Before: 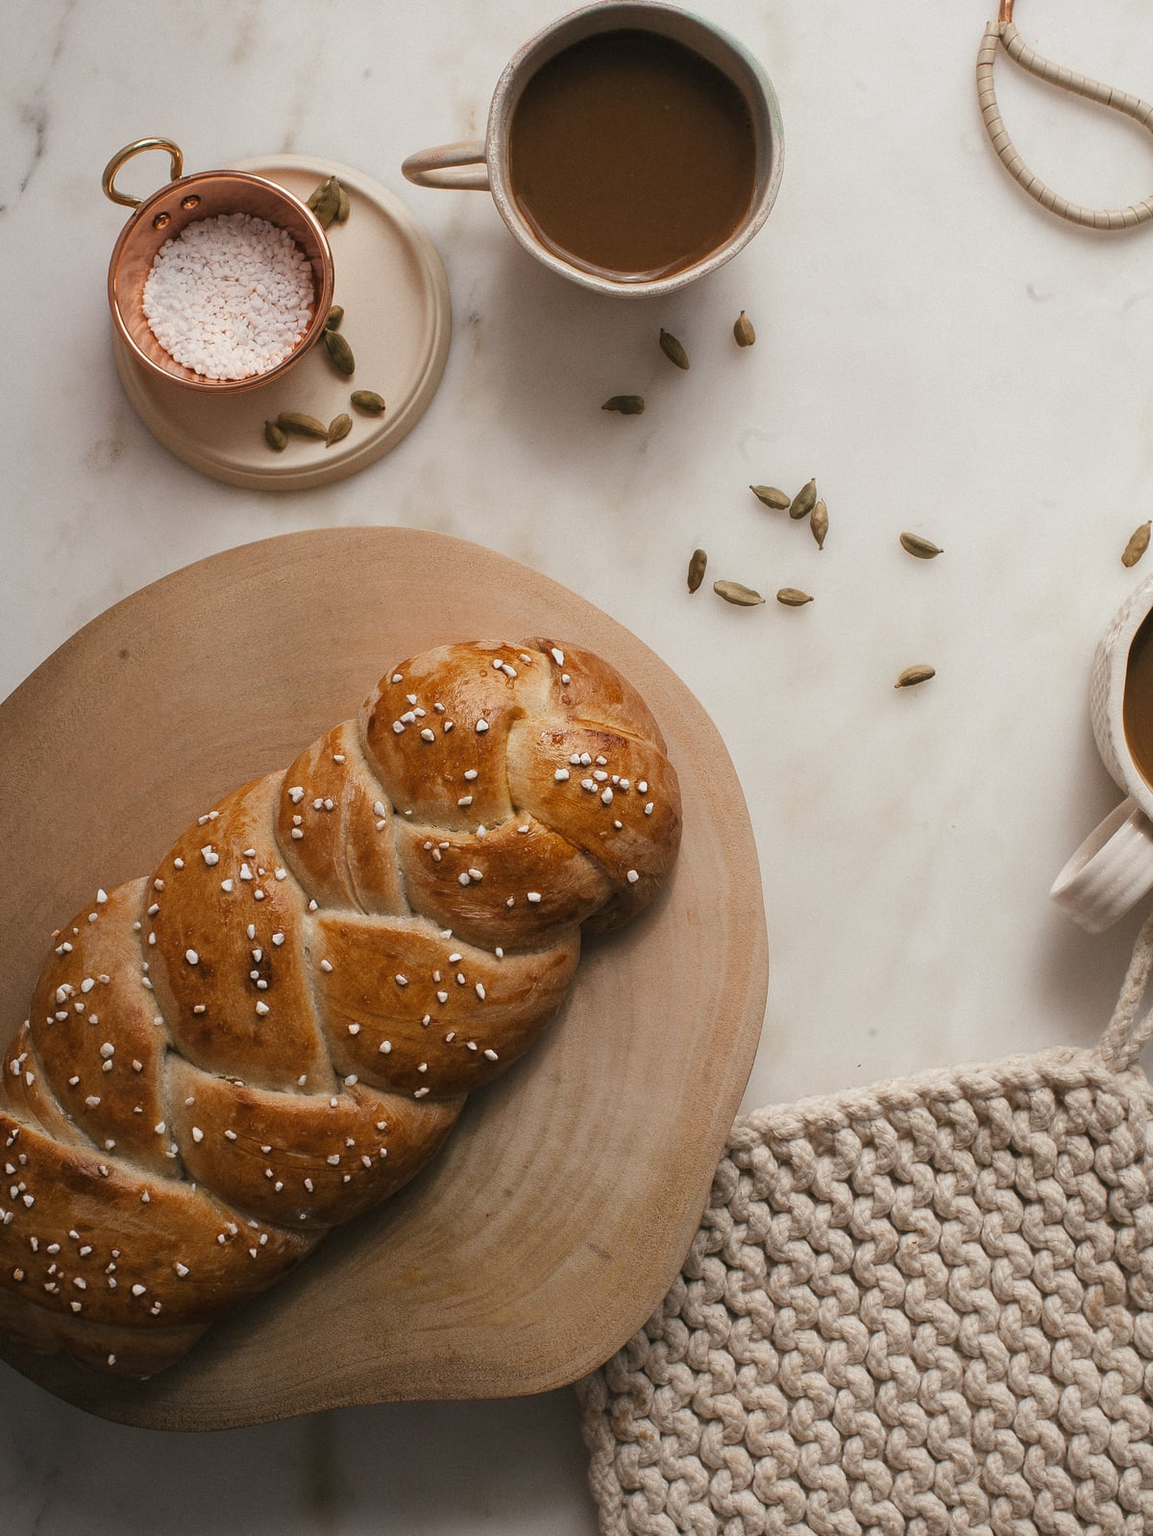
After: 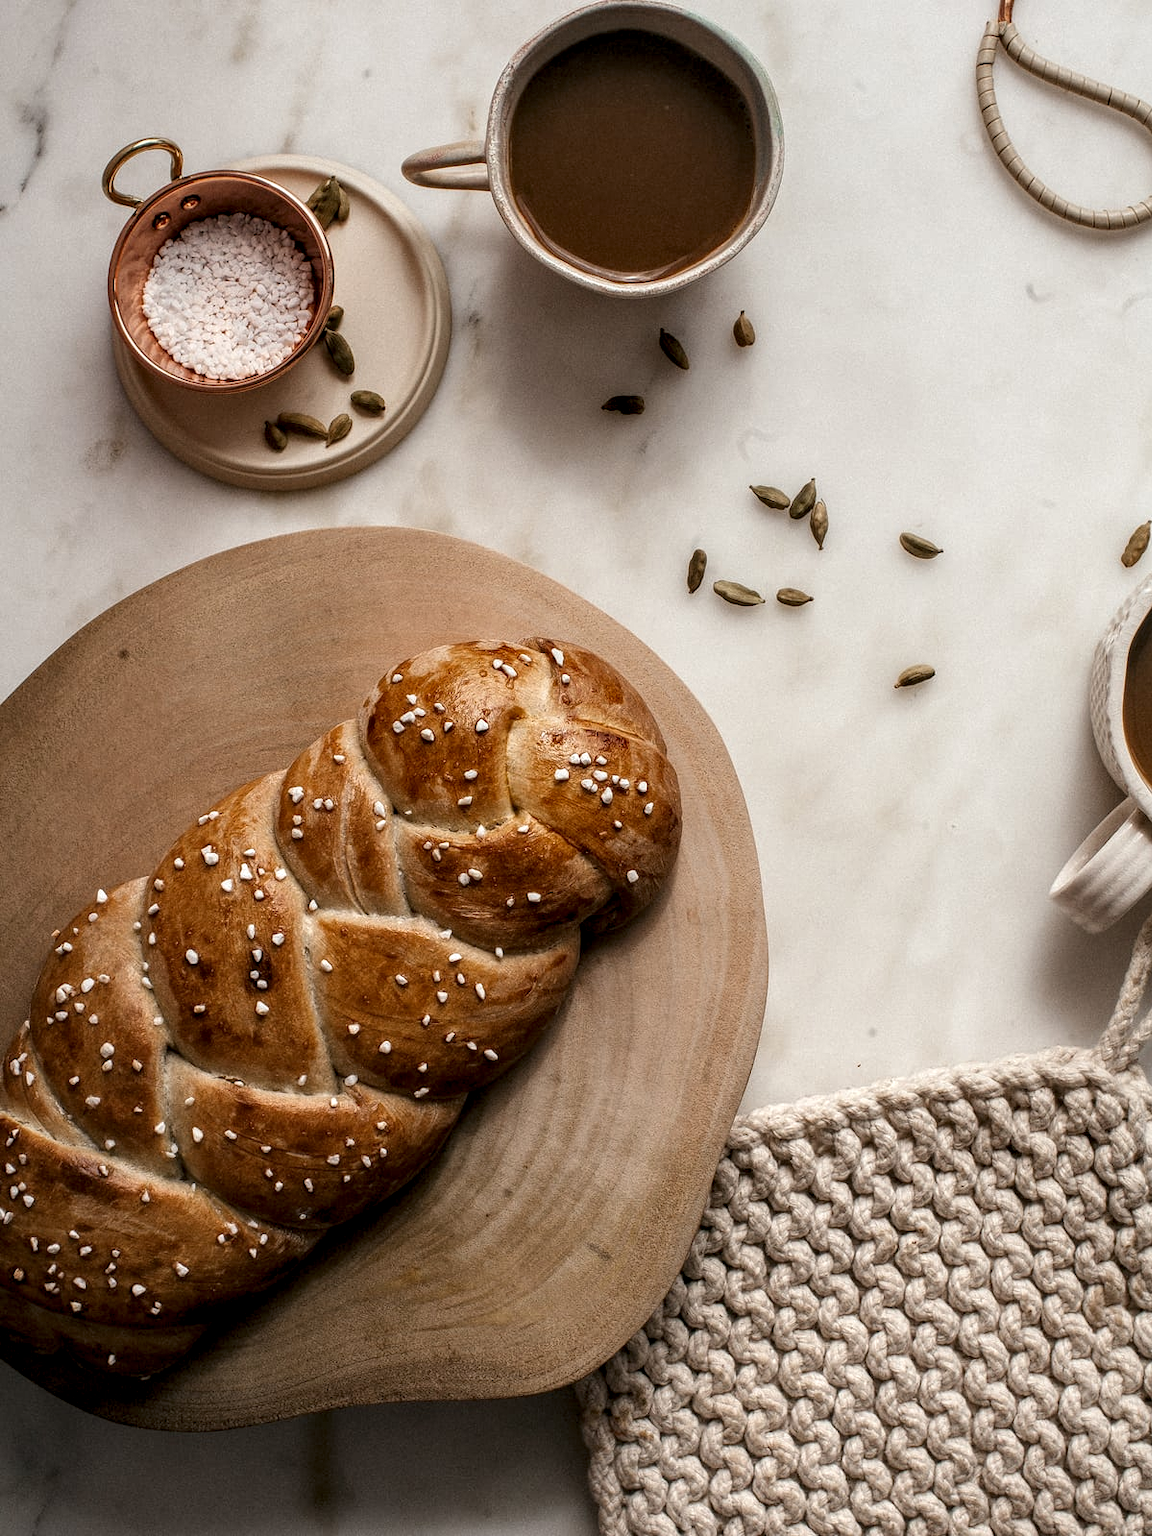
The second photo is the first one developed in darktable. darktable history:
local contrast: highlights 79%, shadows 56%, detail 174%, midtone range 0.424
exposure: compensate exposure bias true, compensate highlight preservation false
